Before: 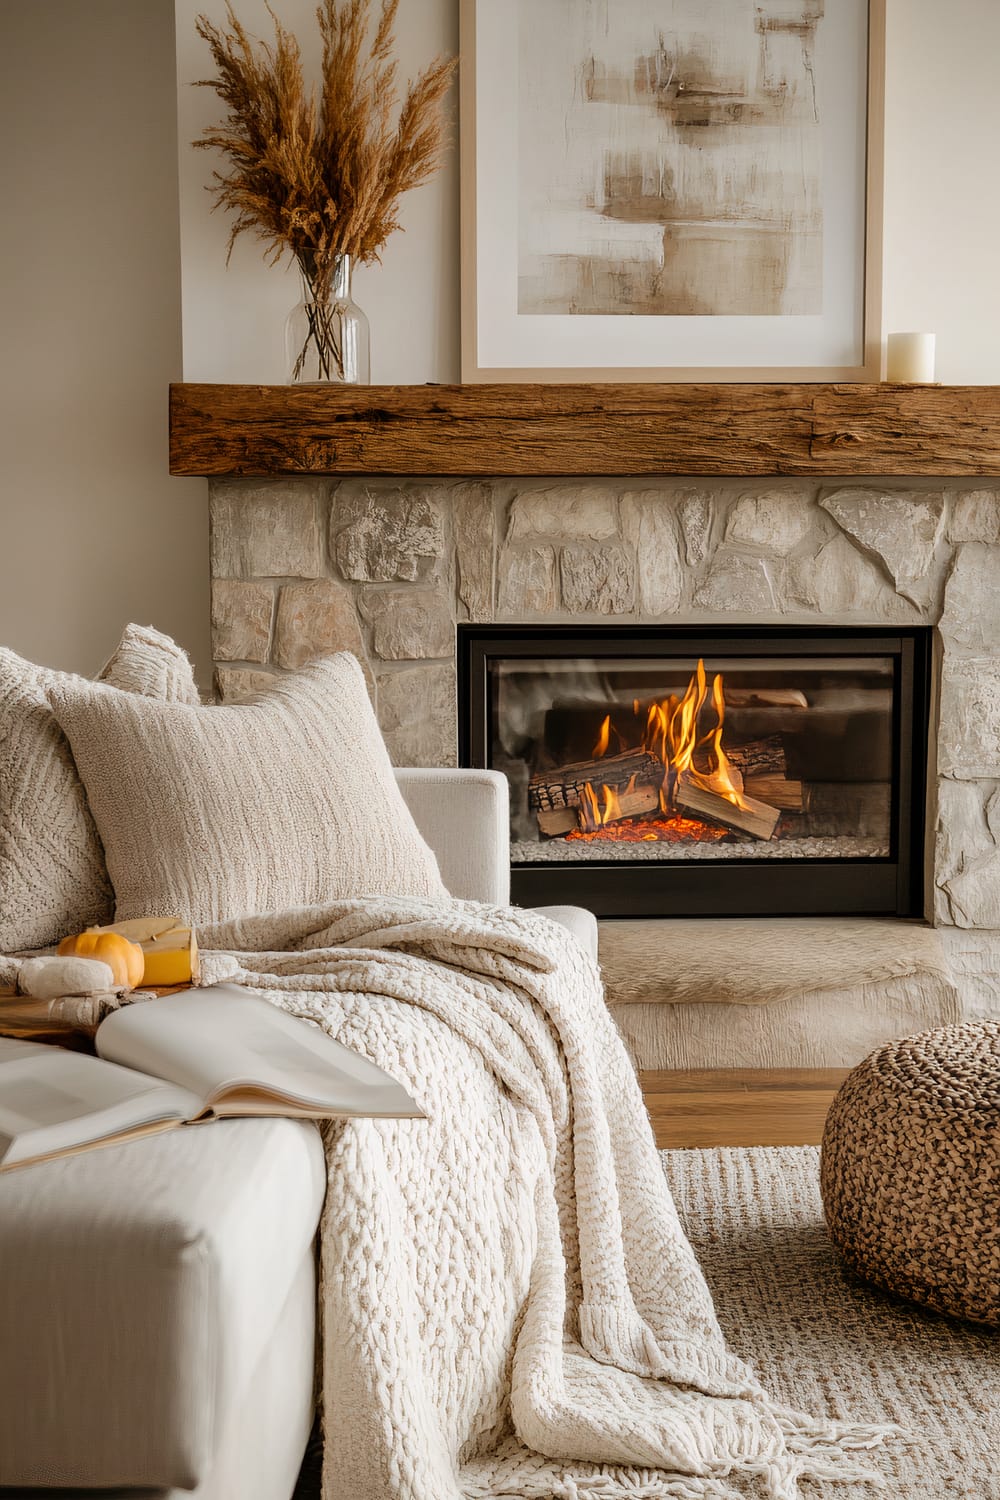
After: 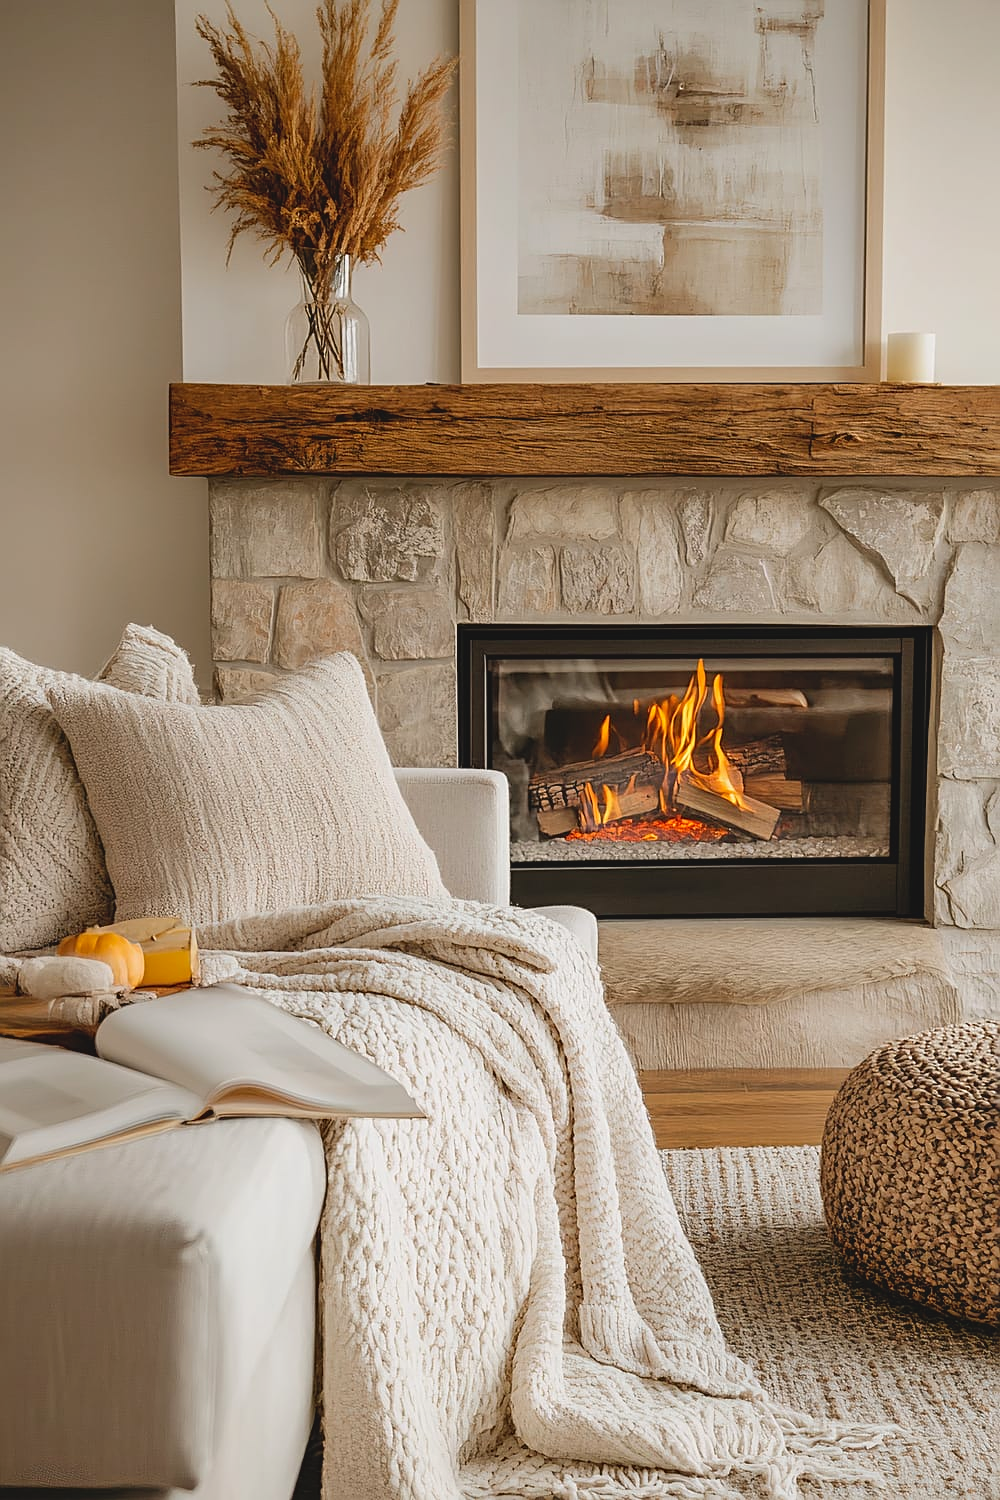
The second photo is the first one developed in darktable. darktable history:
sharpen: on, module defaults
contrast brightness saturation: contrast -0.1, brightness 0.05, saturation 0.08
